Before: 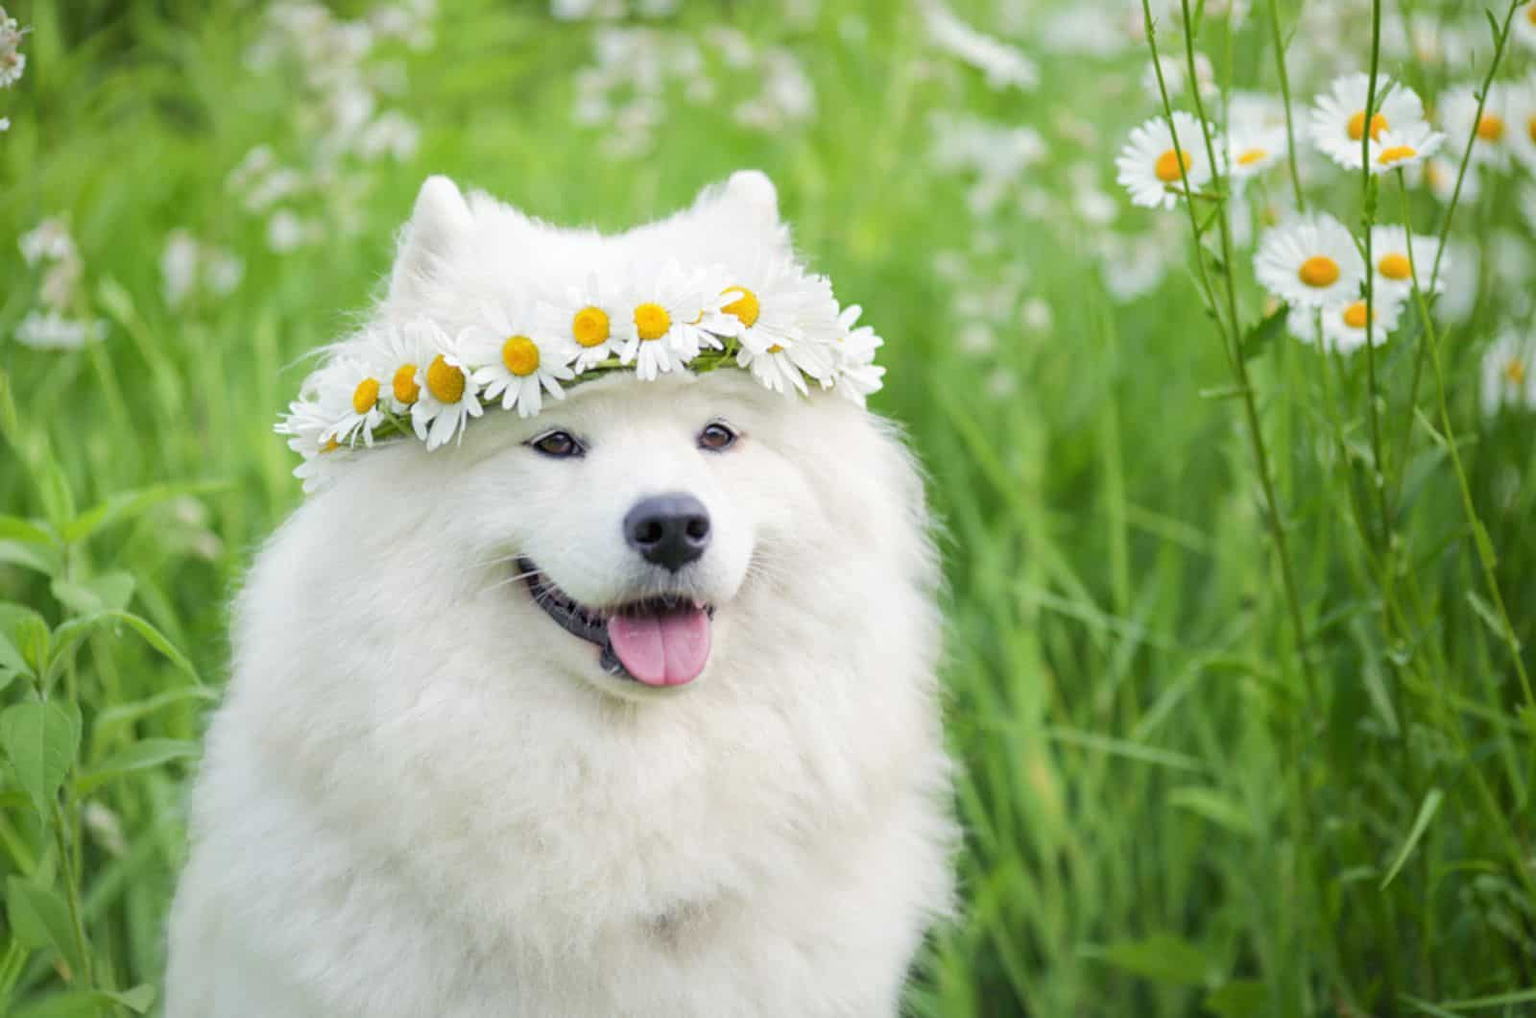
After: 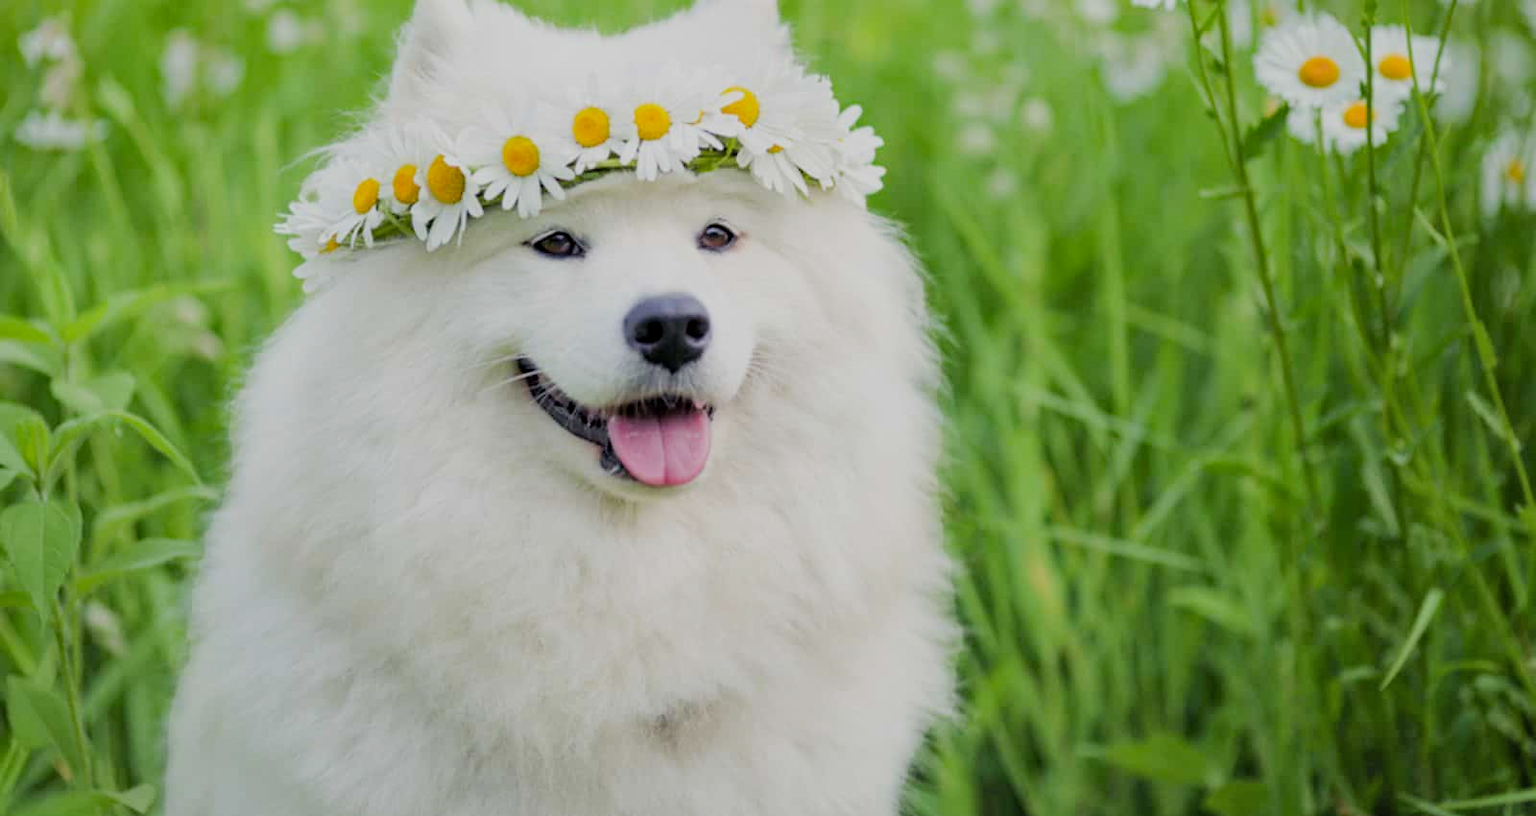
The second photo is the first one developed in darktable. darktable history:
crop and rotate: top 19.663%
filmic rgb: black relative exposure -7.65 EV, white relative exposure 4.56 EV, hardness 3.61
haze removal: compatibility mode true, adaptive false
shadows and highlights: shadows 37.02, highlights -28.09, soften with gaussian
